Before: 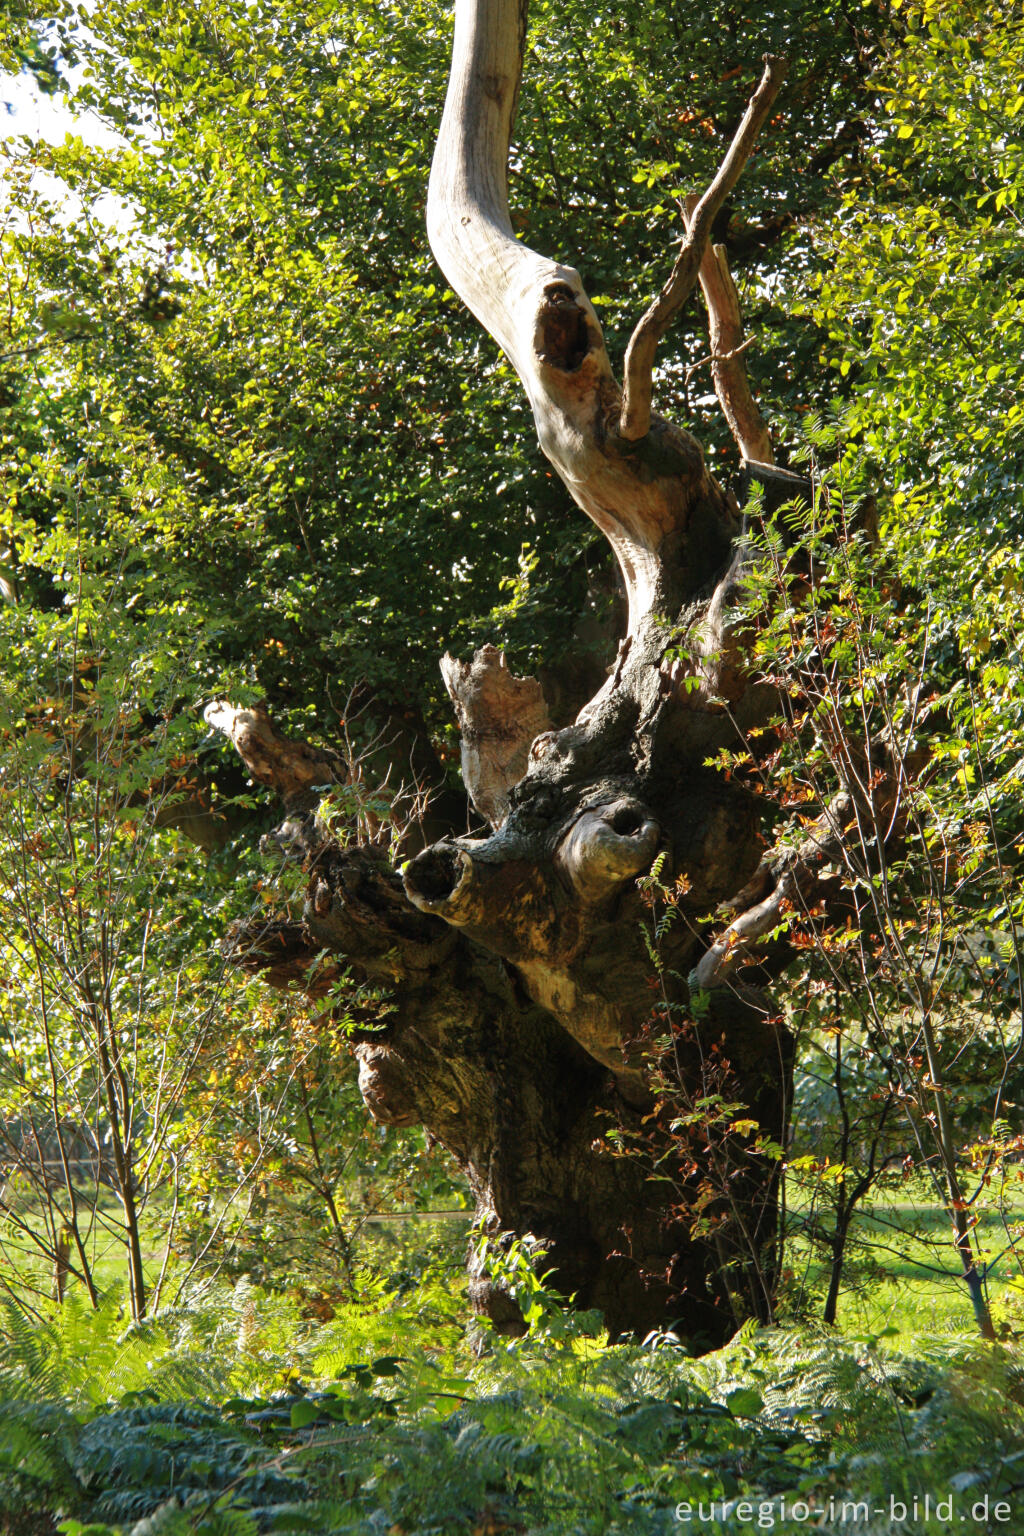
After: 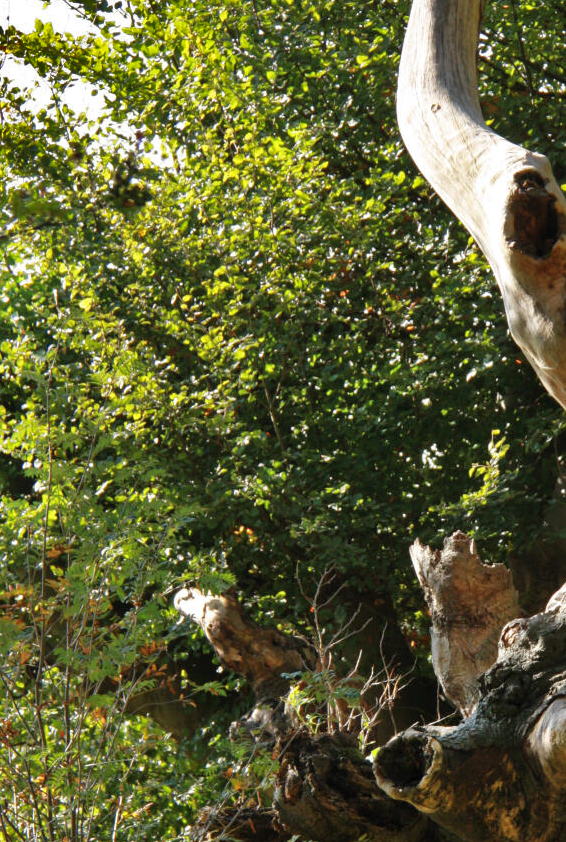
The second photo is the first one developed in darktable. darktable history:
crop and rotate: left 3.021%, top 7.383%, right 41.623%, bottom 37.769%
shadows and highlights: shadows 20.83, highlights -81.24, soften with gaussian
